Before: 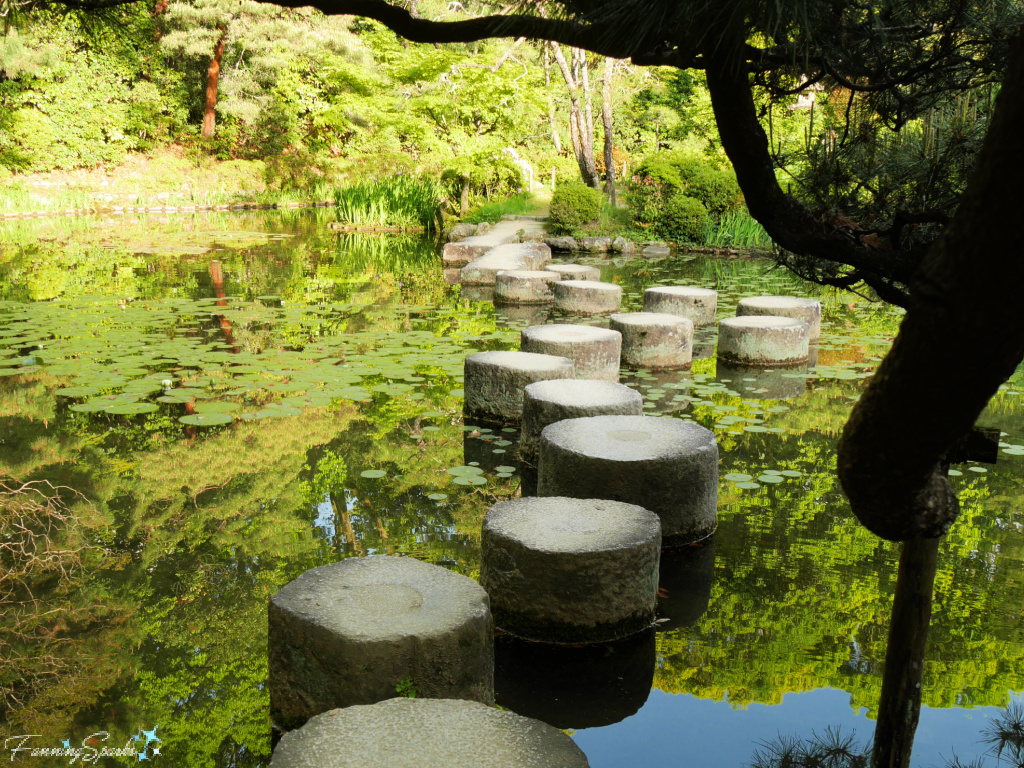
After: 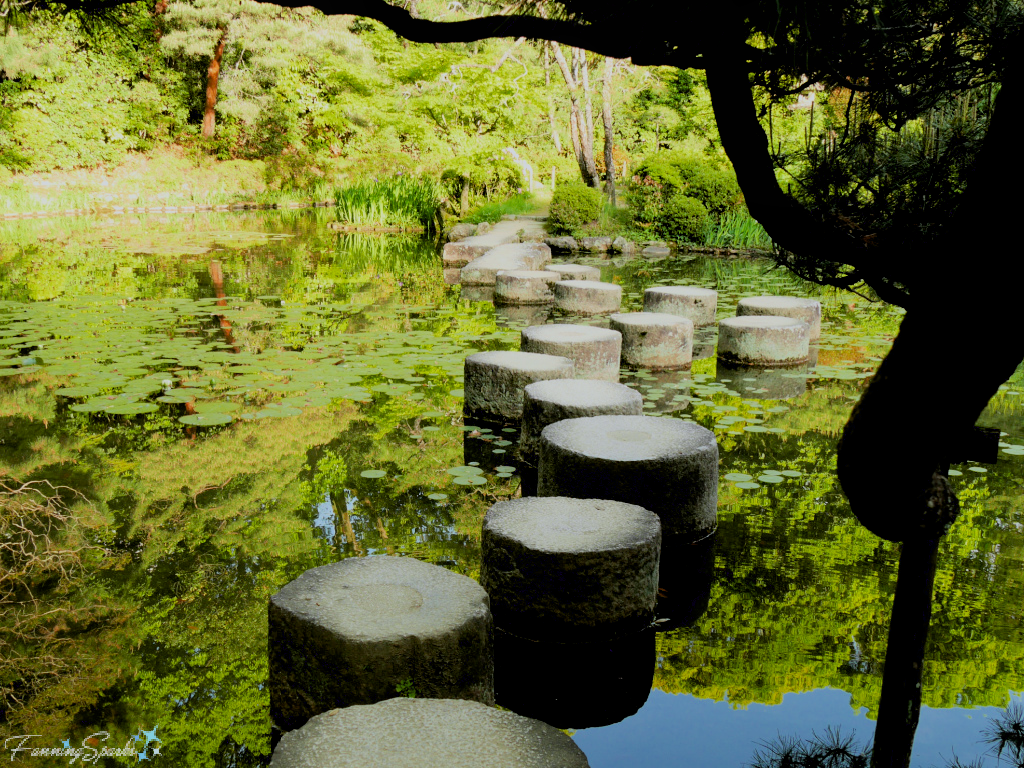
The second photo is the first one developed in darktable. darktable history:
exposure: black level correction 0.01, exposure 0.011 EV, compensate highlight preservation false
white balance: red 0.98, blue 1.034
bloom: size 5%, threshold 95%, strength 15%
filmic rgb: black relative exposure -7.65 EV, white relative exposure 4.56 EV, hardness 3.61, color science v6 (2022)
